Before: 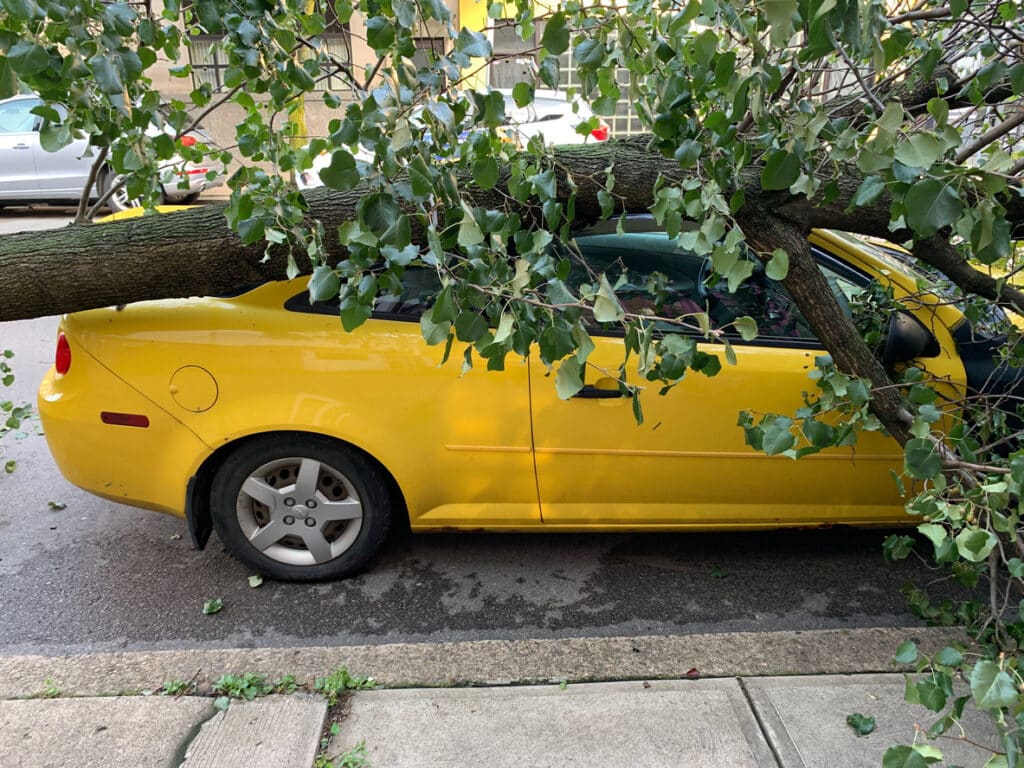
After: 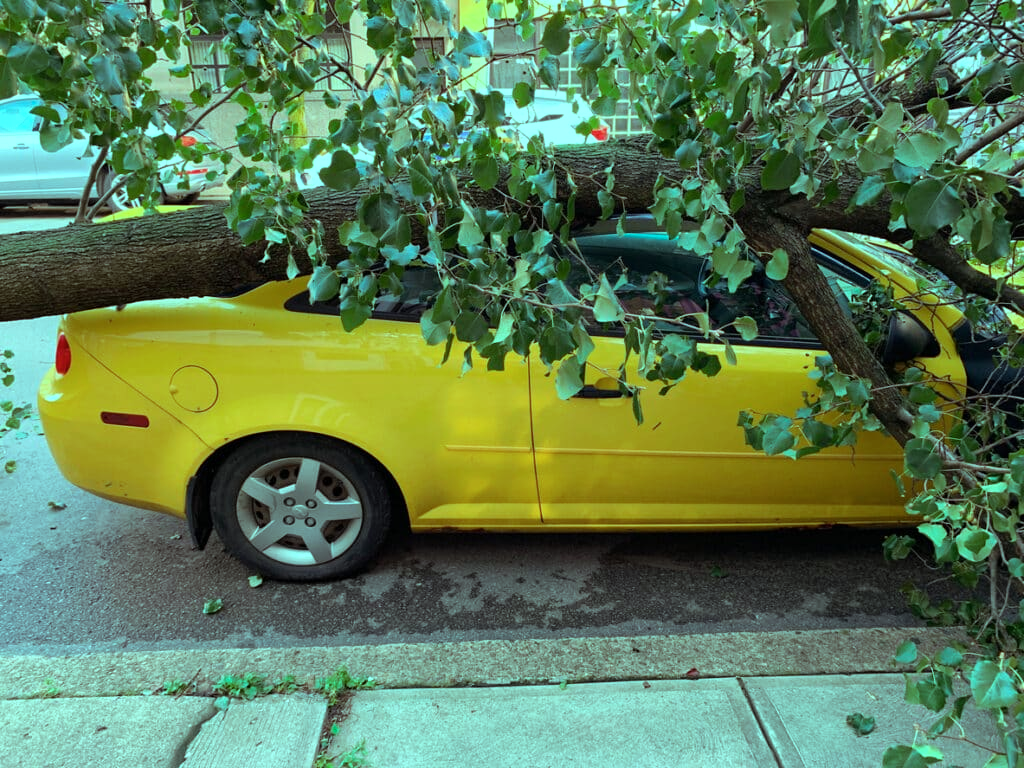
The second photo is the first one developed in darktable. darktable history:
color balance rgb: highlights gain › chroma 7.478%, highlights gain › hue 186.67°, perceptual saturation grading › global saturation 0.145%, global vibrance 9.452%
